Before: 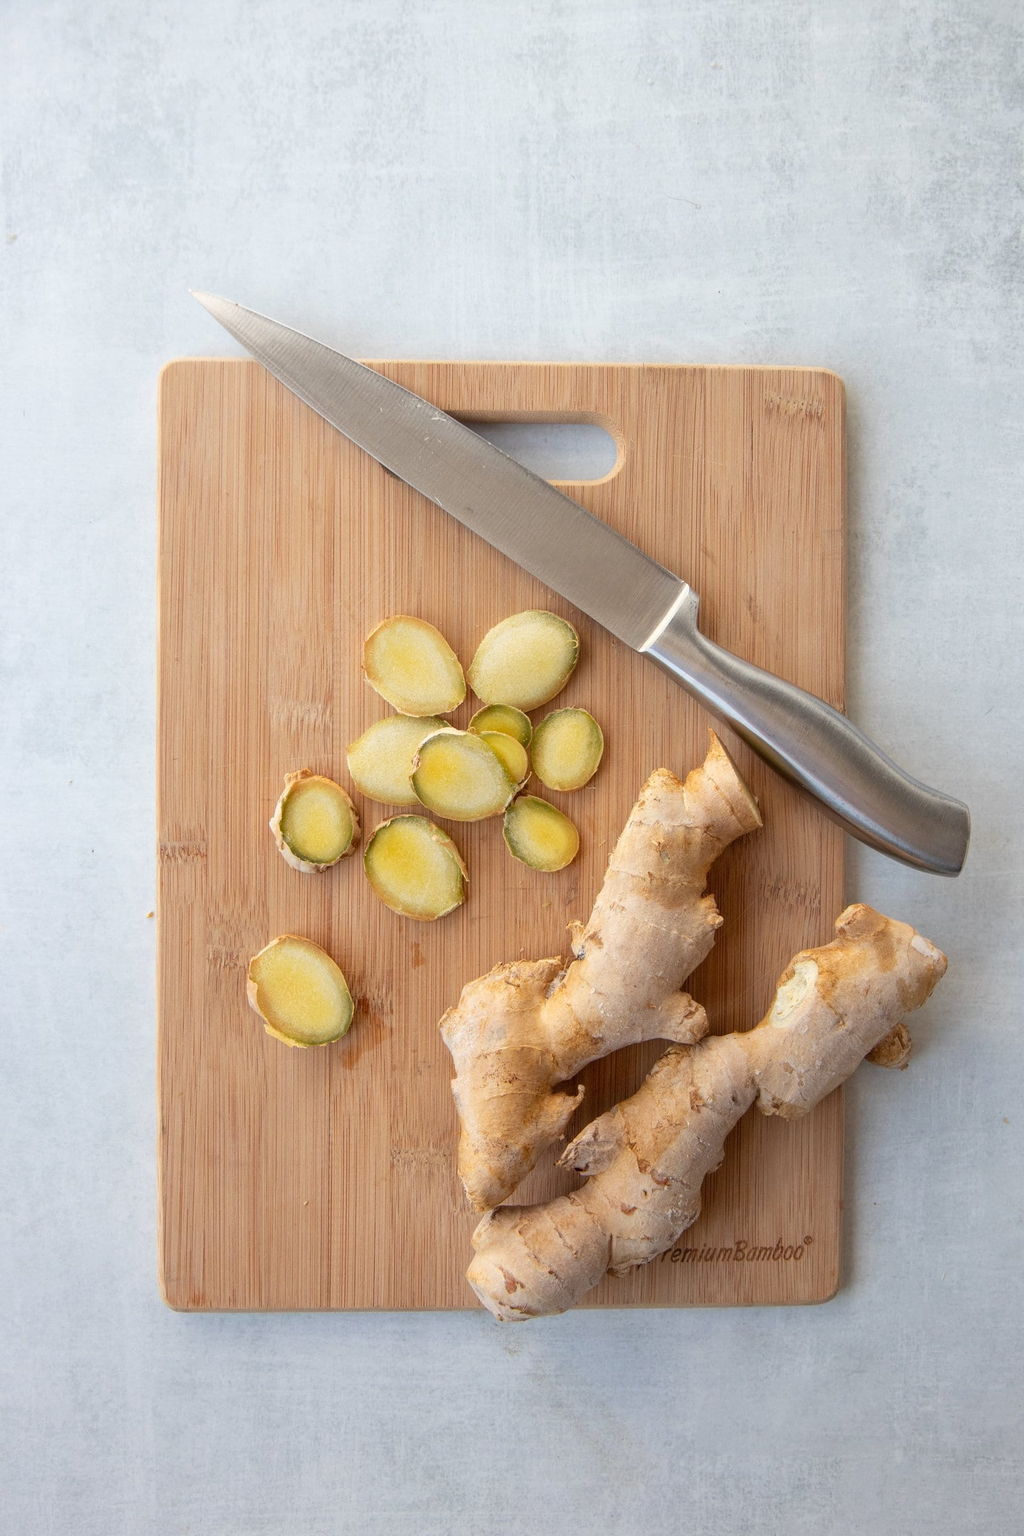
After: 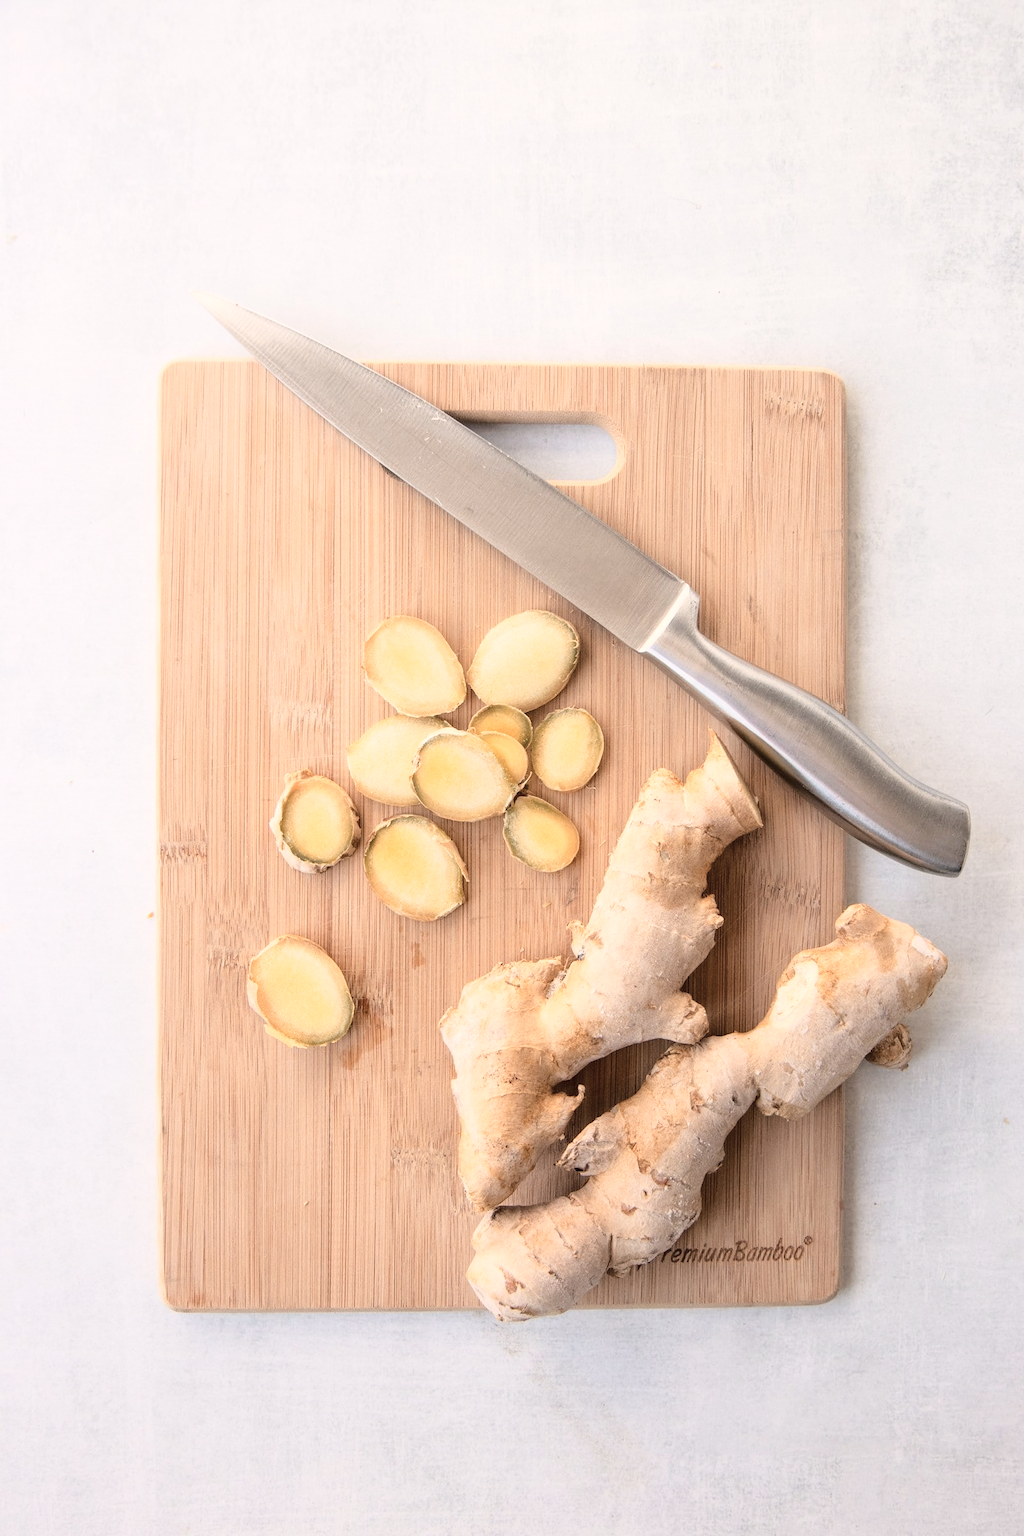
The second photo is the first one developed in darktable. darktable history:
base curve: curves: ch0 [(0, 0) (0.028, 0.03) (0.121, 0.232) (0.46, 0.748) (0.859, 0.968) (1, 1)]
color correction: highlights a* 5.52, highlights b* 5.21, saturation 0.669
color zones: curves: ch2 [(0, 0.5) (0.143, 0.5) (0.286, 0.416) (0.429, 0.5) (0.571, 0.5) (0.714, 0.5) (0.857, 0.5) (1, 0.5)]
